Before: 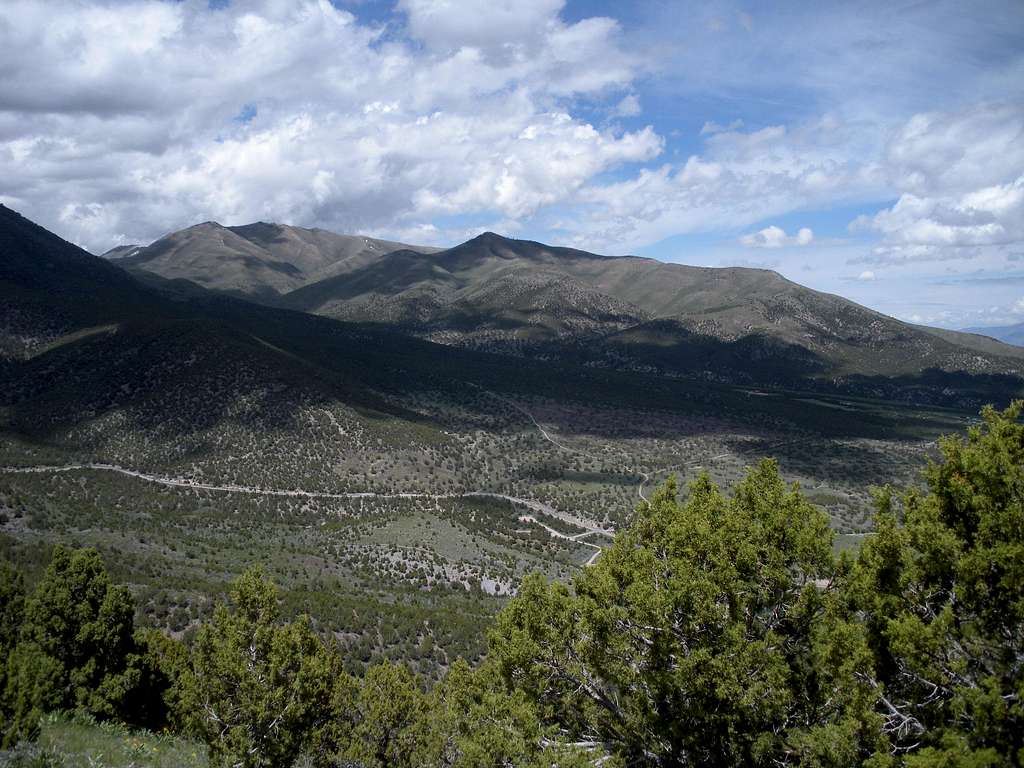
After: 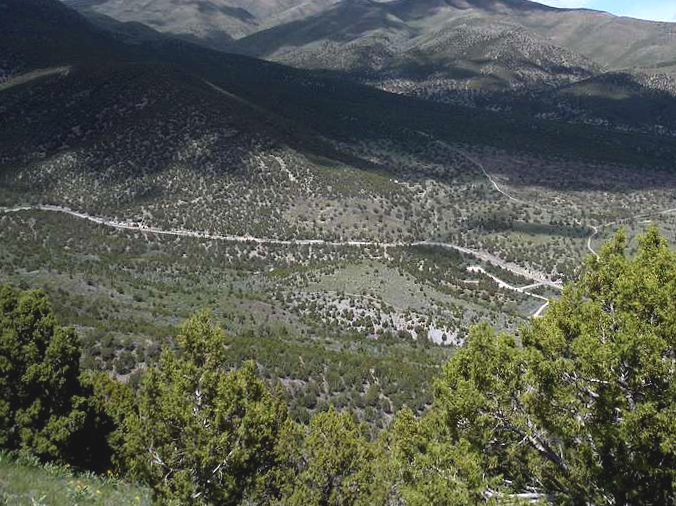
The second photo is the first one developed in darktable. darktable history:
exposure: black level correction -0.005, exposure 0.629 EV, compensate highlight preservation false
crop and rotate: angle -1.19°, left 3.56%, top 32.198%, right 28.524%
